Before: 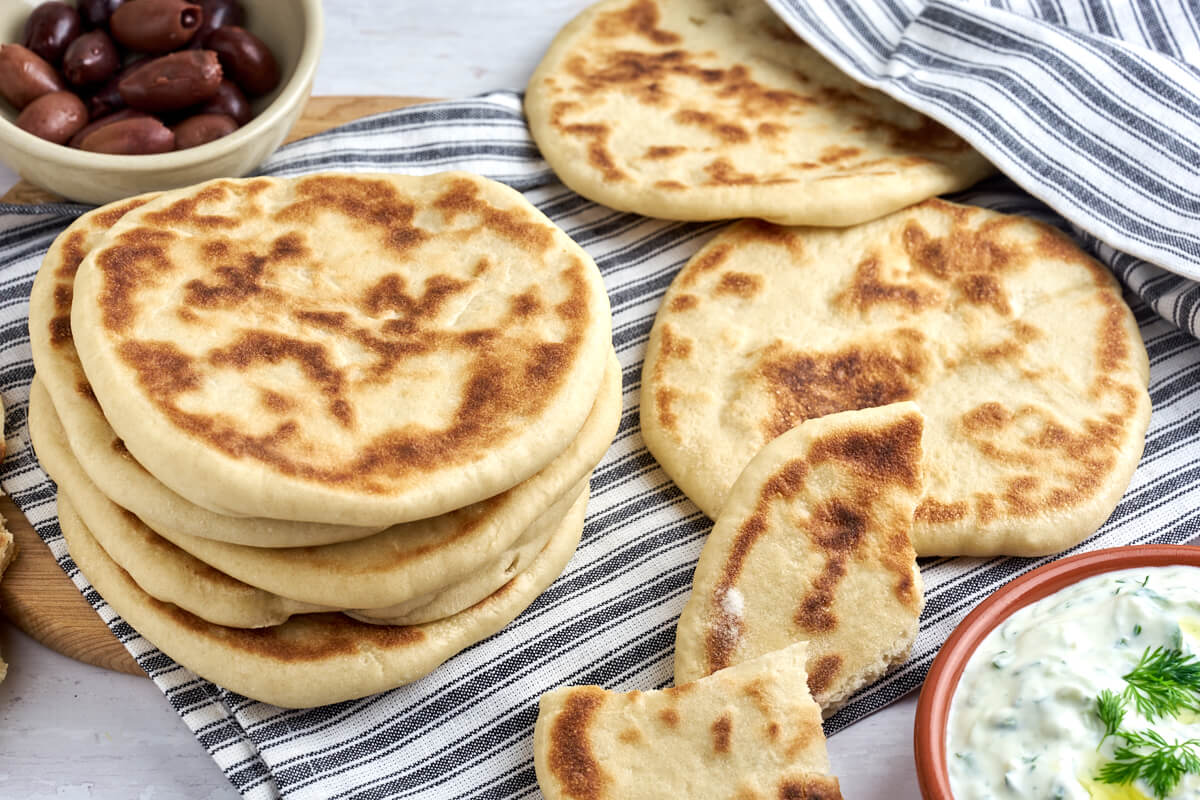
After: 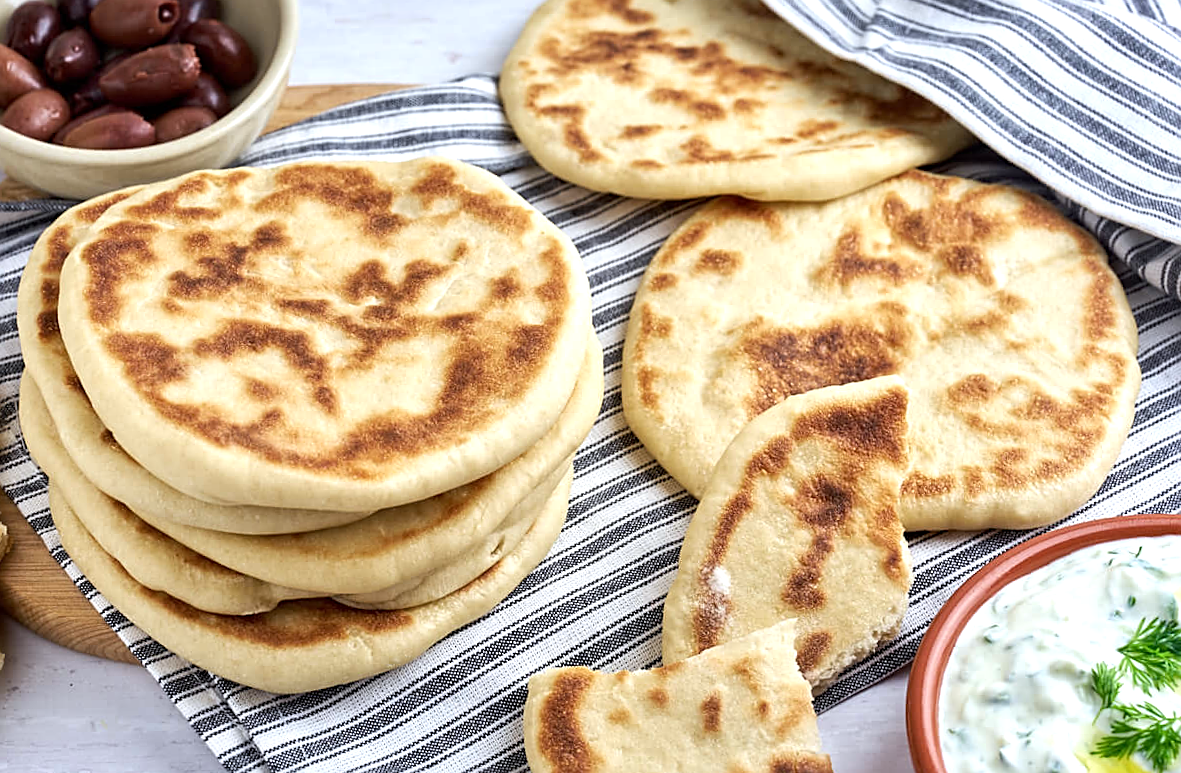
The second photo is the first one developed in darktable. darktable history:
white balance: red 0.983, blue 1.036
rotate and perspective: rotation -1.32°, lens shift (horizontal) -0.031, crop left 0.015, crop right 0.985, crop top 0.047, crop bottom 0.982
exposure: exposure 0.2 EV, compensate highlight preservation false
sharpen: on, module defaults
